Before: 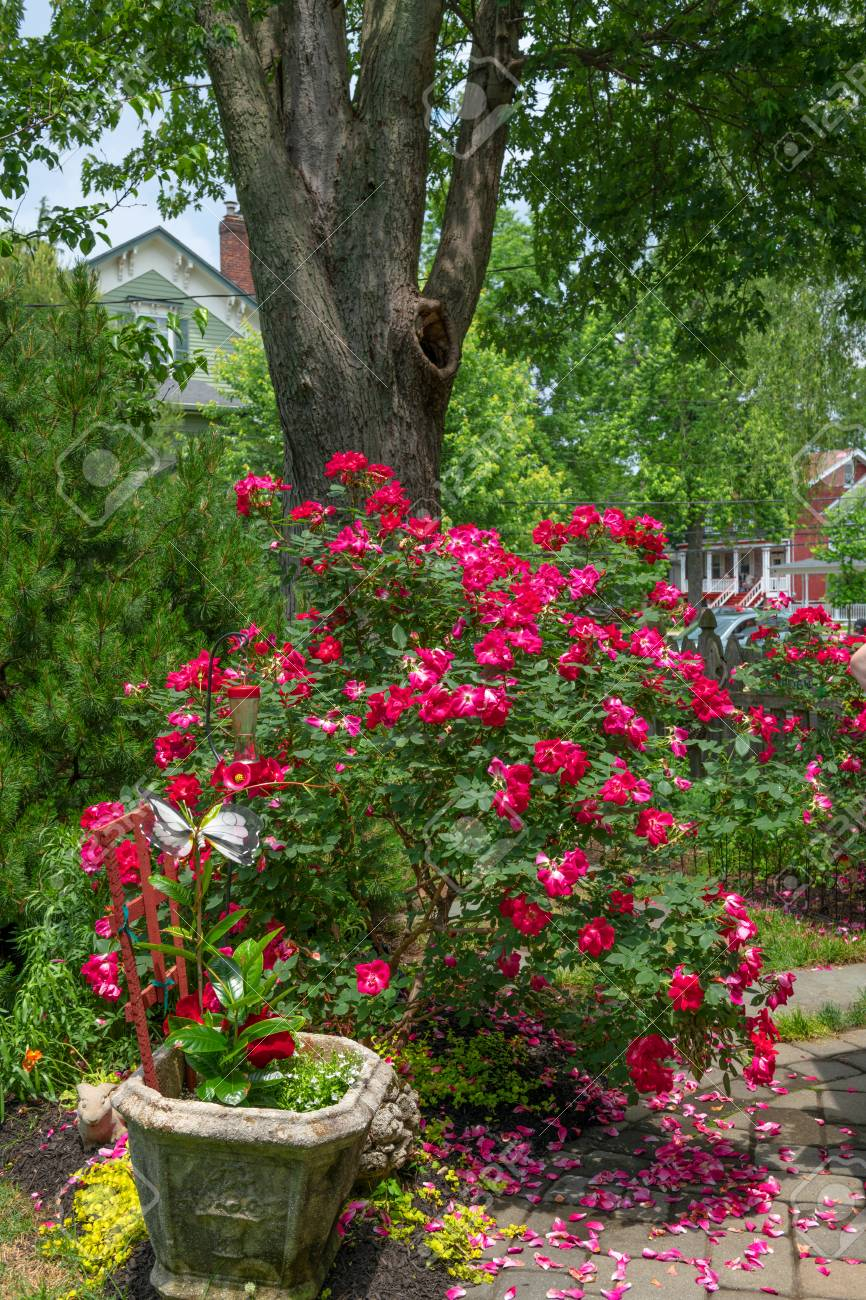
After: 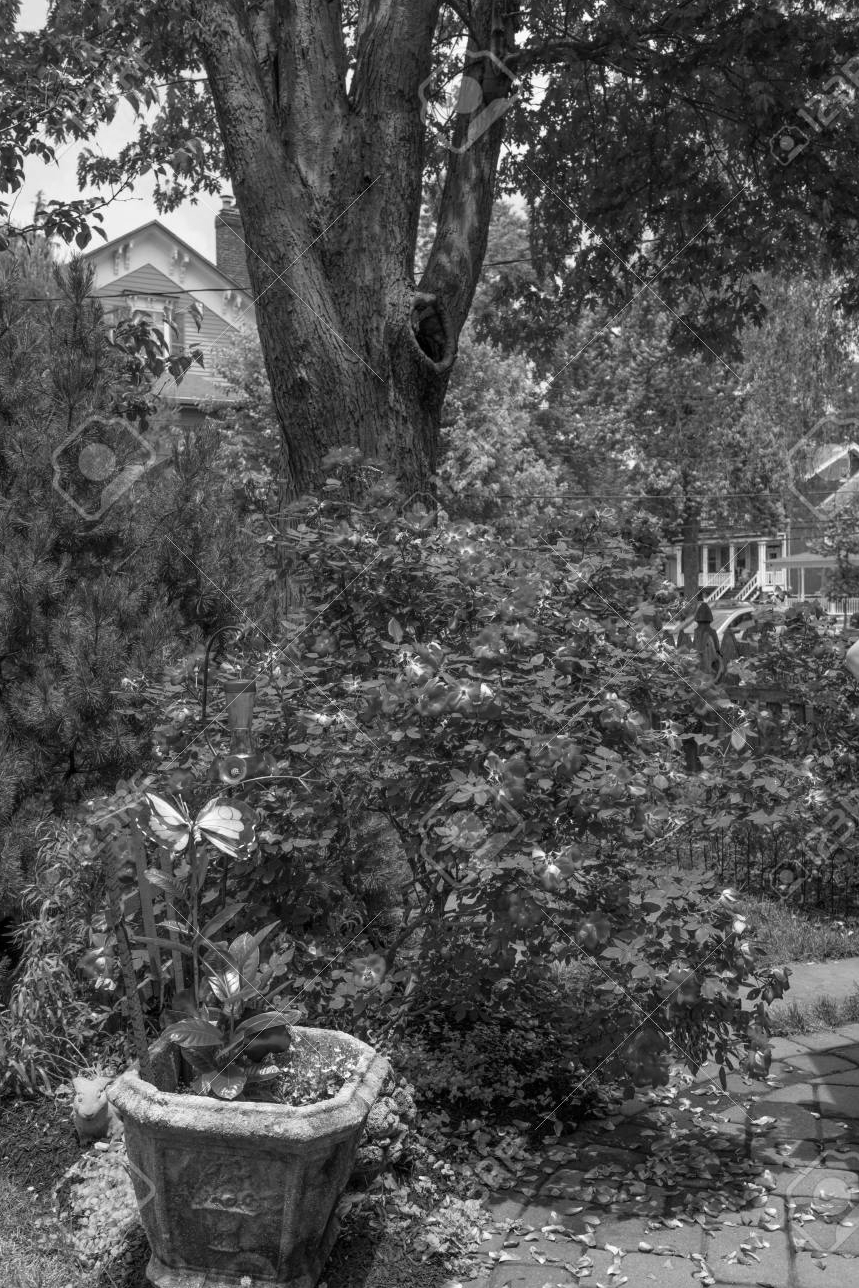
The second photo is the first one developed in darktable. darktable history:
crop: left 0.493%, top 0.497%, right 0.224%, bottom 0.406%
color calibration: output gray [0.21, 0.42, 0.37, 0], x 0.37, y 0.382, temperature 4317.68 K
